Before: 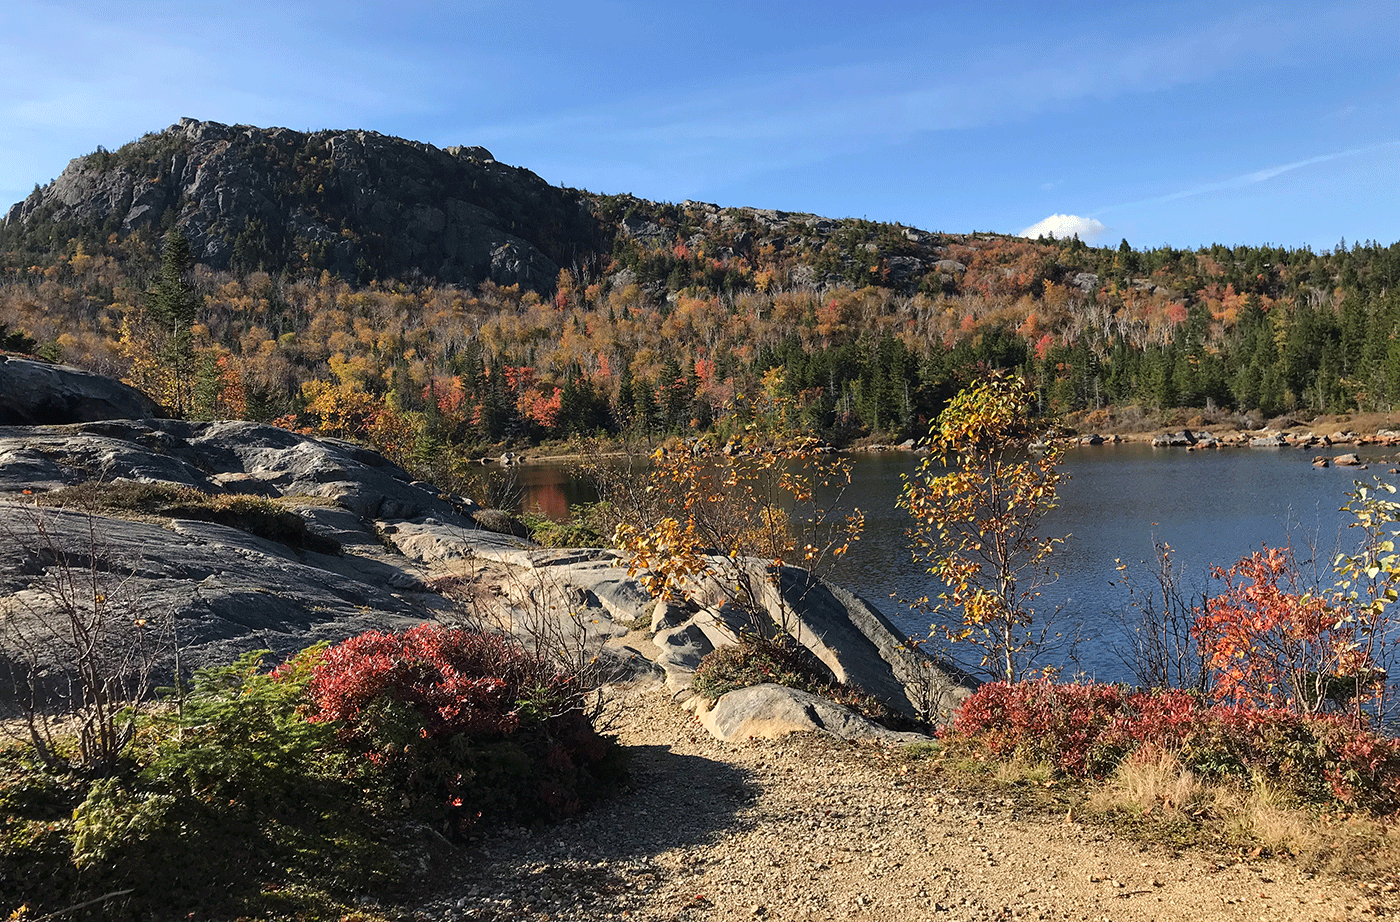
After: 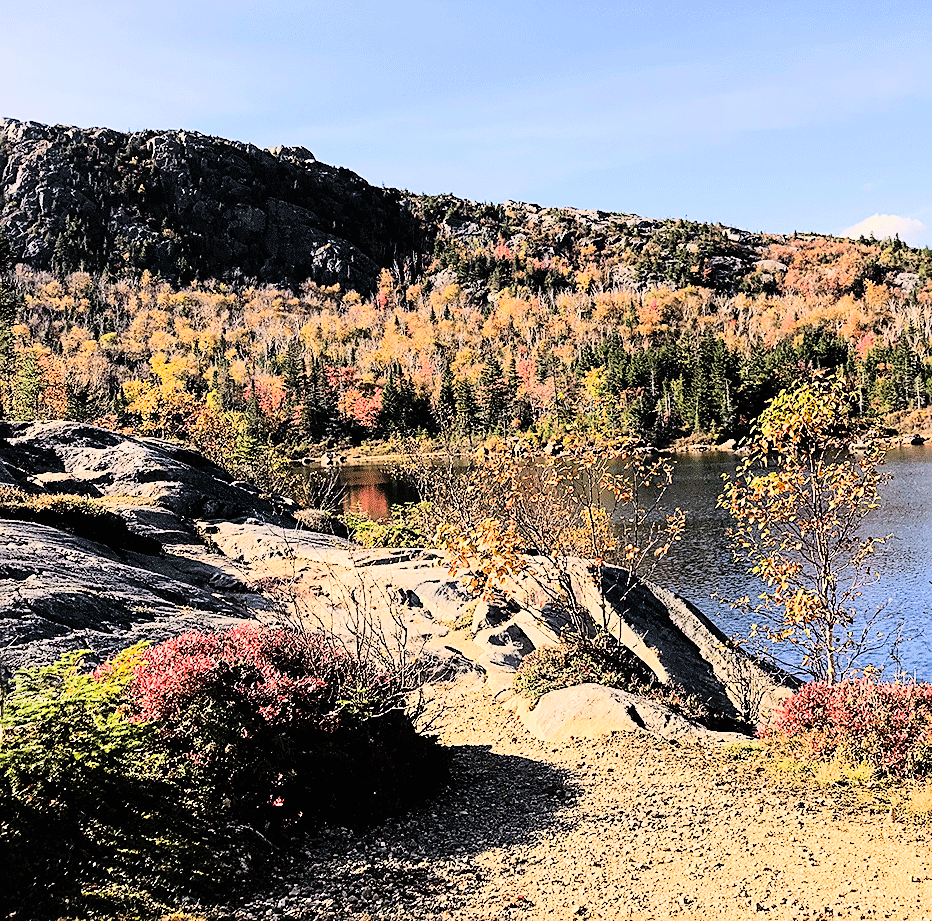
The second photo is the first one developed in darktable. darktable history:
color correction: highlights a* 5.92, highlights b* 4.73
filmic rgb: black relative exposure -5.03 EV, white relative exposure 3.18 EV, hardness 3.46, contrast 1.187, highlights saturation mix -48.74%
tone equalizer: -7 EV 0.157 EV, -6 EV 0.632 EV, -5 EV 1.14 EV, -4 EV 1.34 EV, -3 EV 1.18 EV, -2 EV 0.6 EV, -1 EV 0.155 EV, edges refinement/feathering 500, mask exposure compensation -1.57 EV, preserve details no
sharpen: on, module defaults
crop and rotate: left 12.849%, right 20.578%
contrast brightness saturation: contrast 0.205, brightness 0.169, saturation 0.224
